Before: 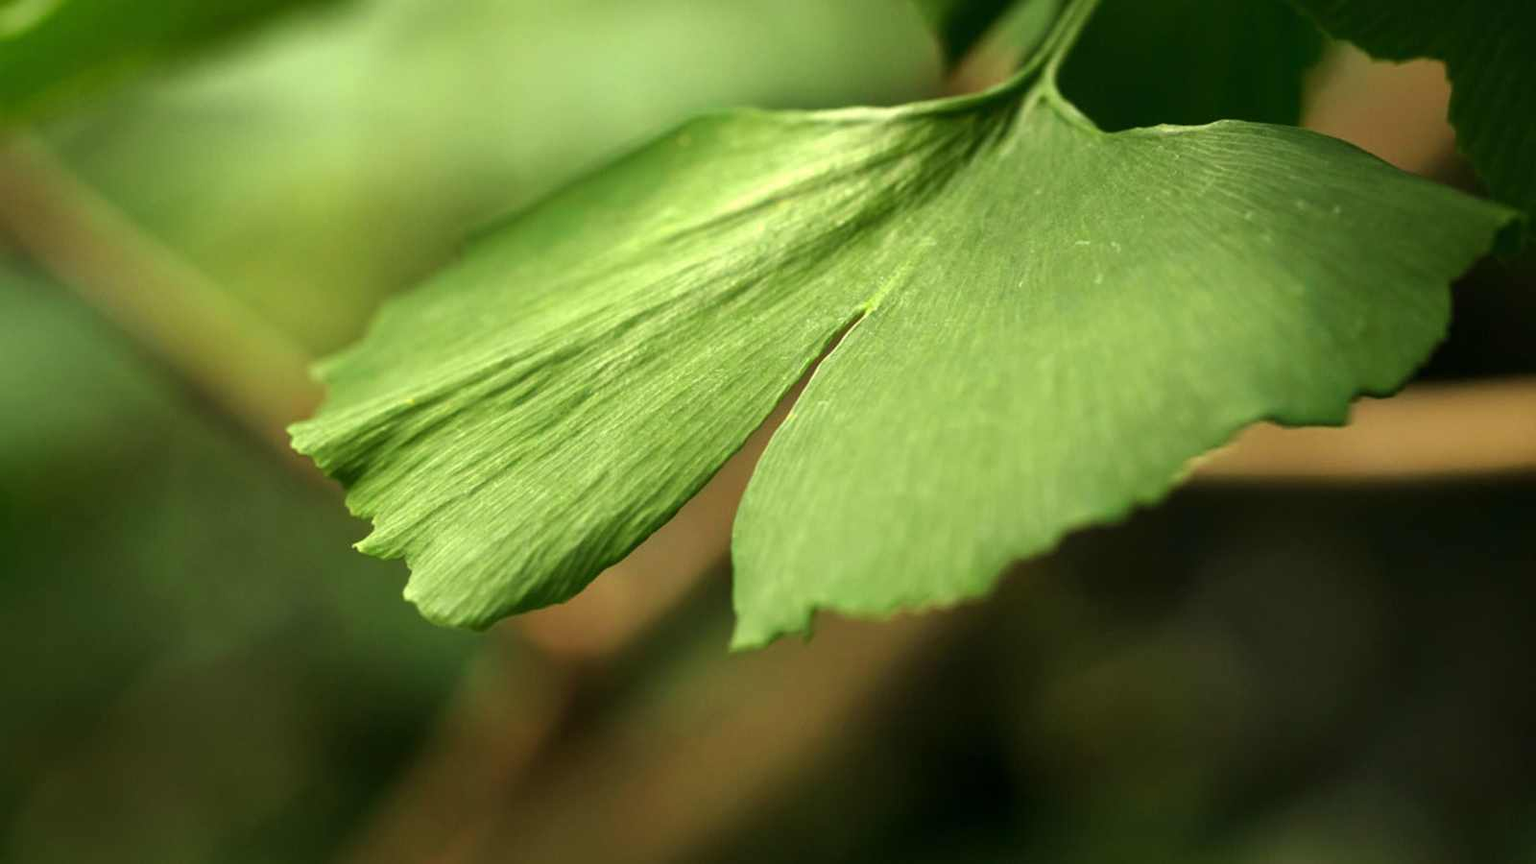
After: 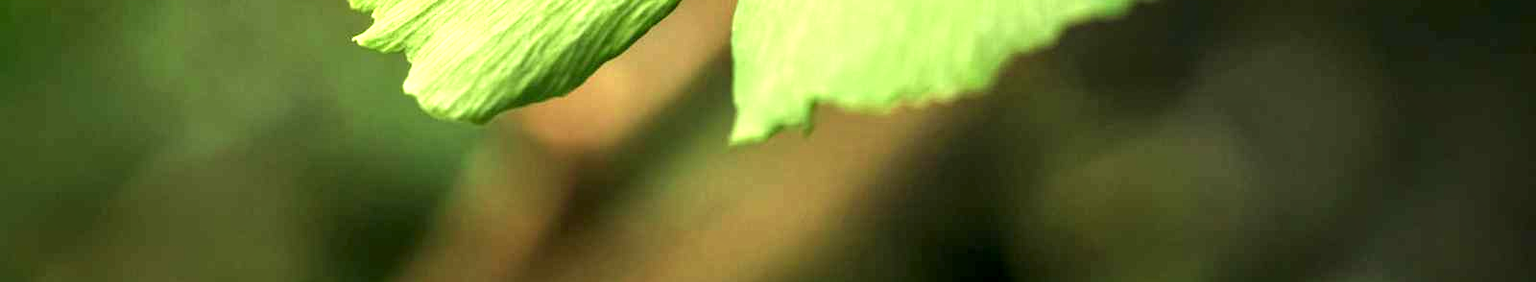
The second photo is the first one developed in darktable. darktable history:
exposure: black level correction 0, exposure 1.107 EV, compensate exposure bias true, compensate highlight preservation false
local contrast: on, module defaults
crop and rotate: top 58.688%, bottom 8.632%
